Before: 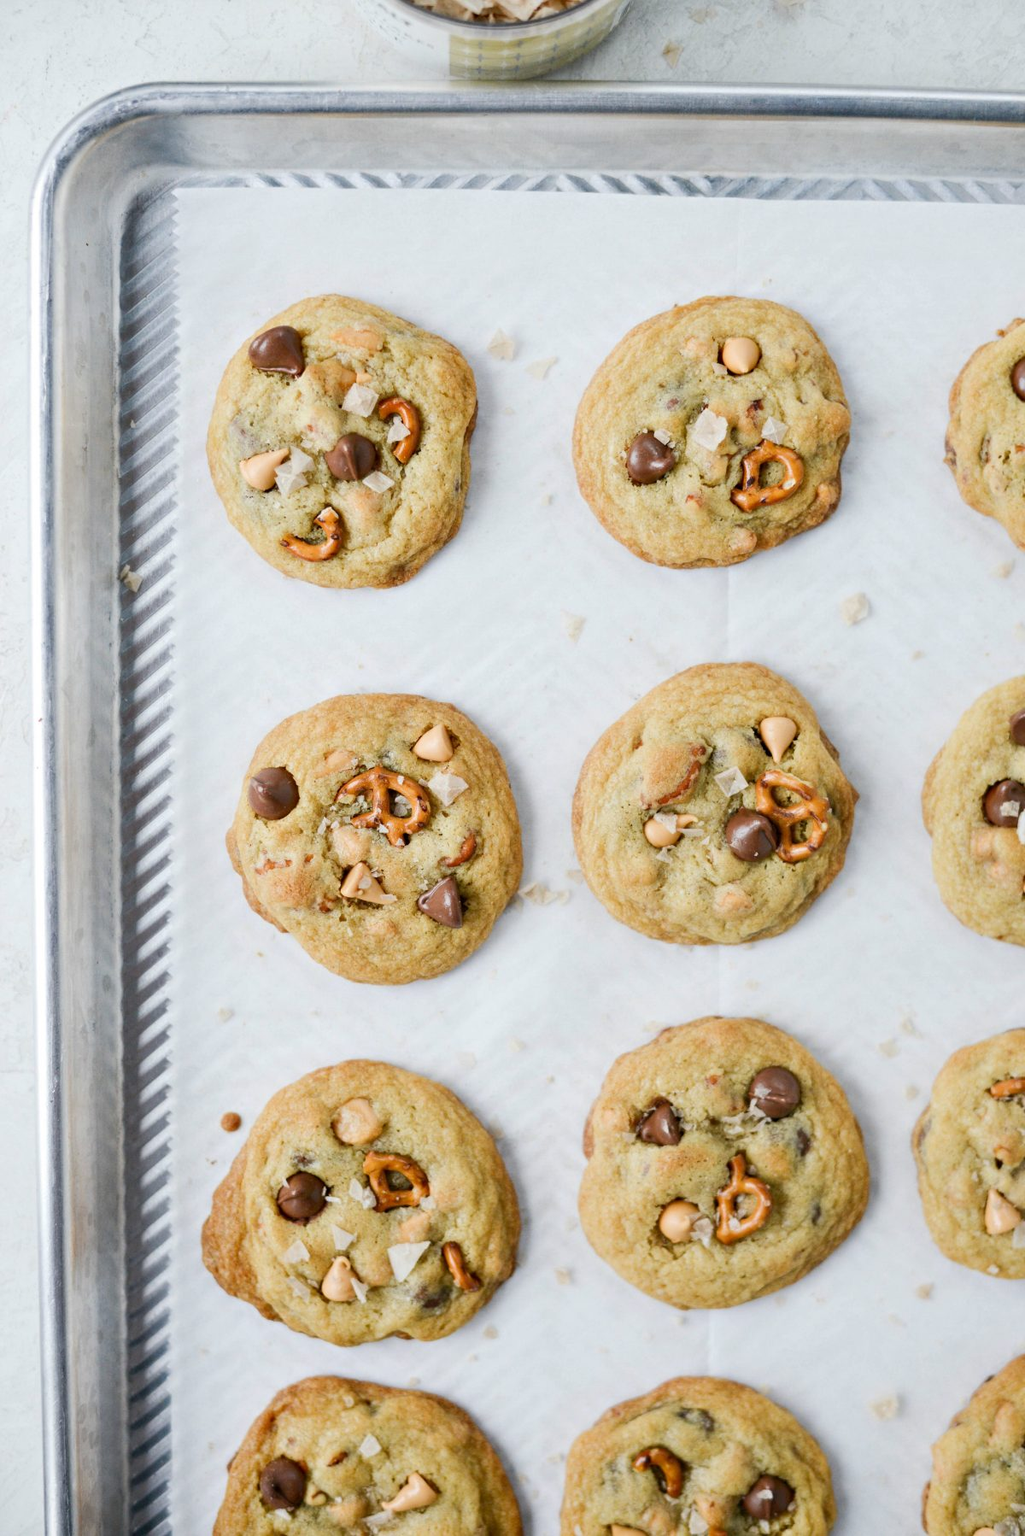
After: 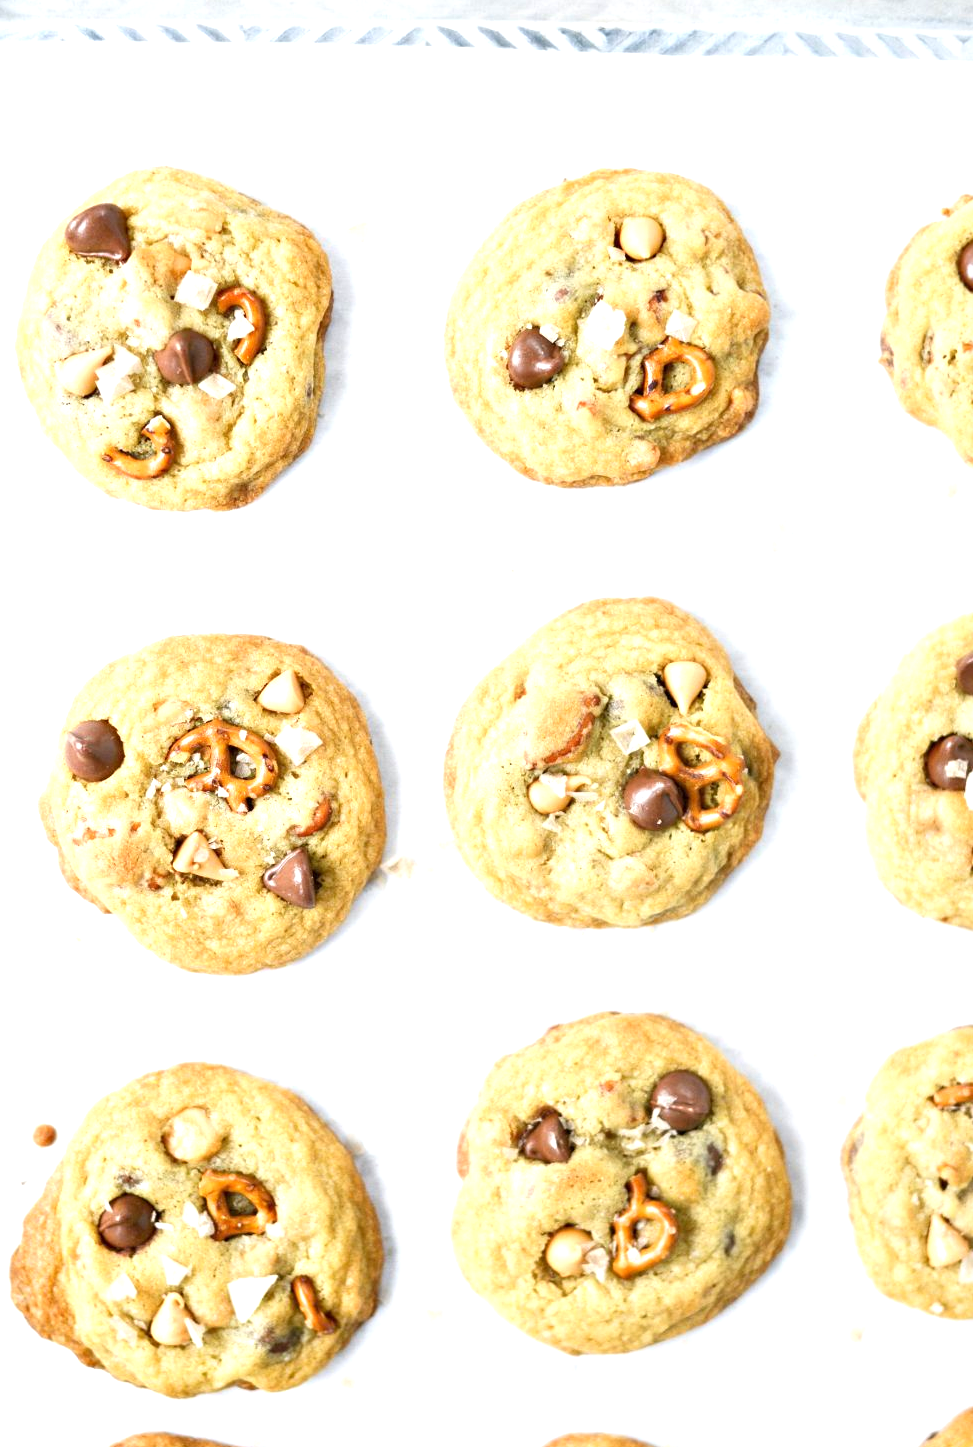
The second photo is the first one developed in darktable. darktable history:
crop: left 18.896%, top 9.916%, right 0.001%, bottom 9.6%
exposure: exposure 1 EV, compensate exposure bias true, compensate highlight preservation false
